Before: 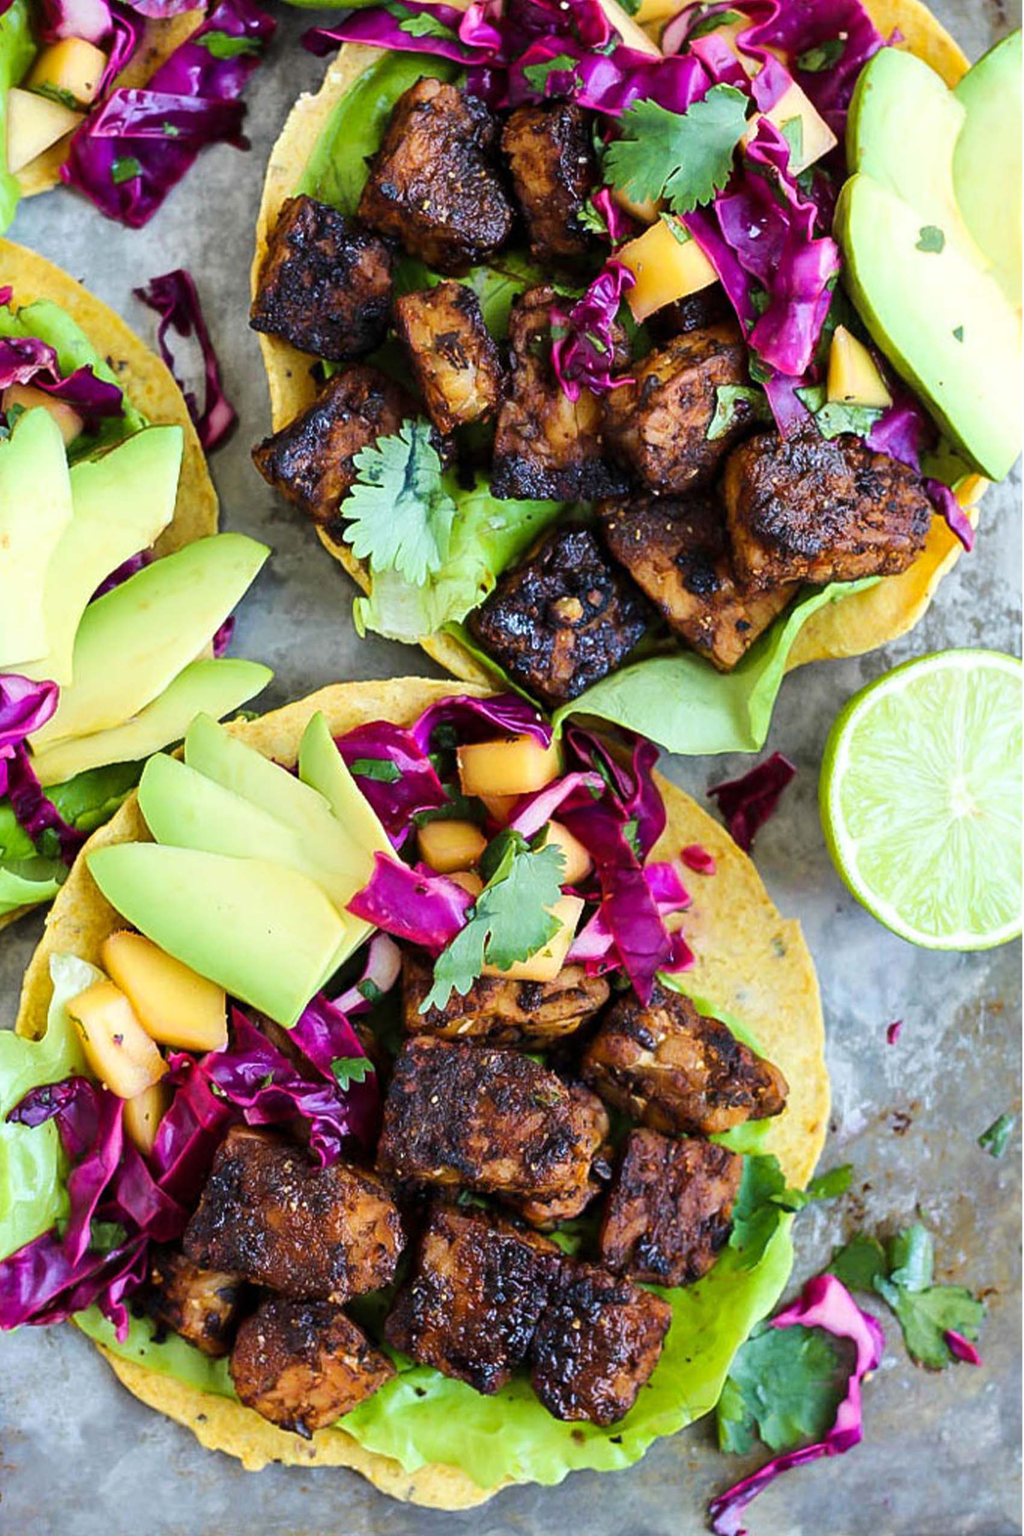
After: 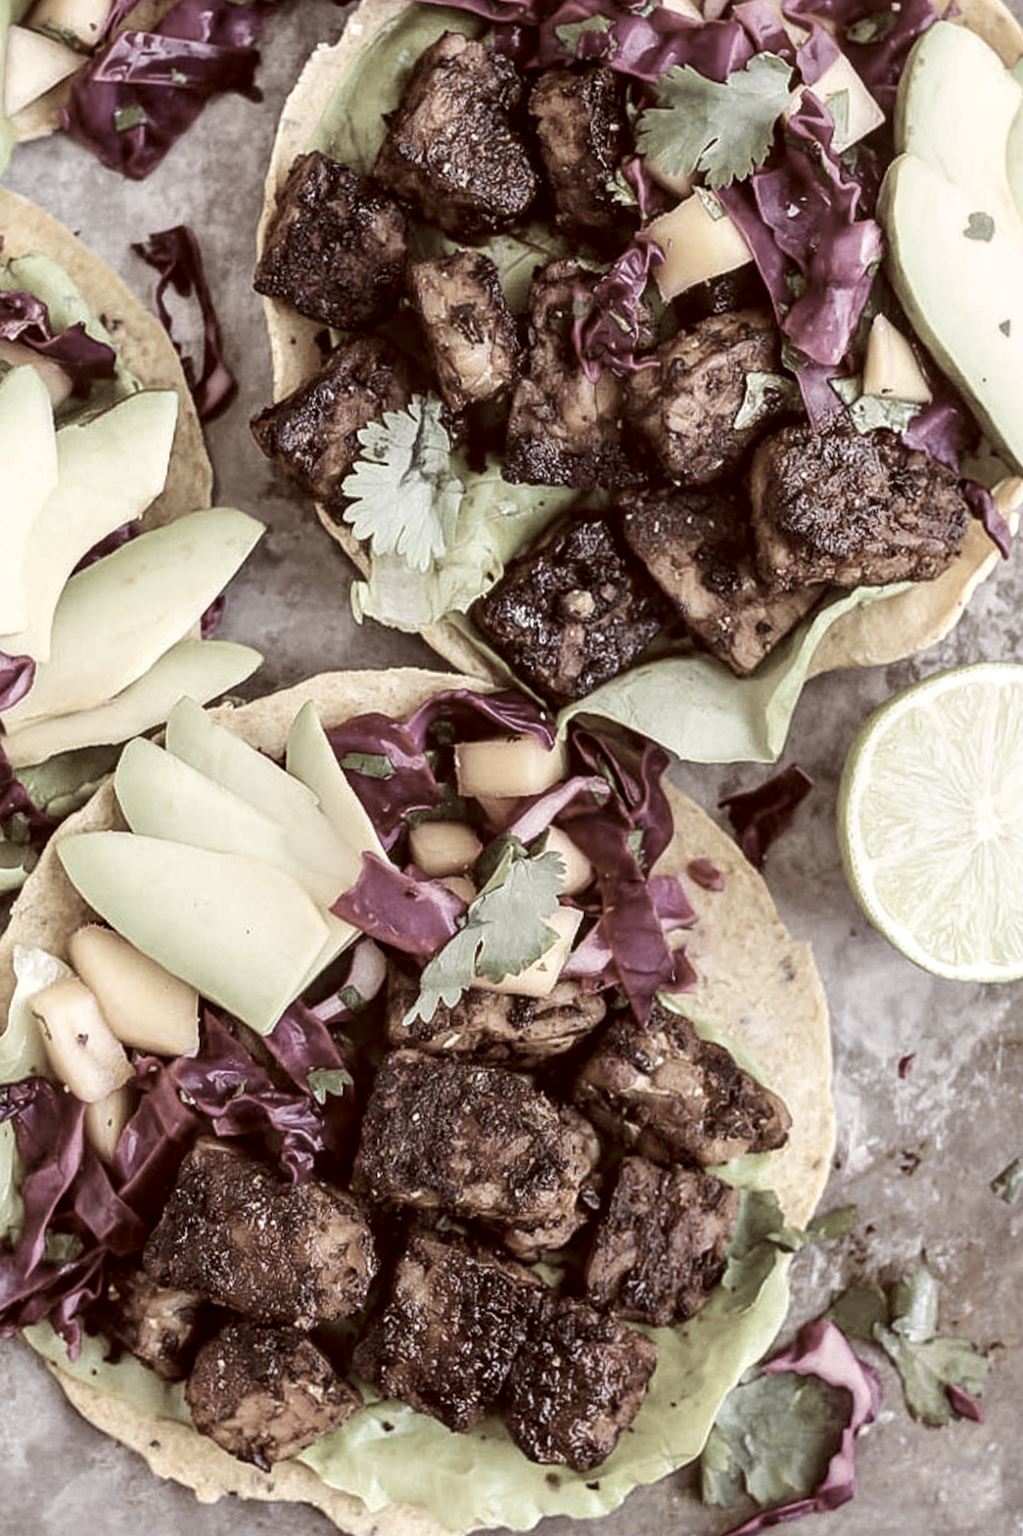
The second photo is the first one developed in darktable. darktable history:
color correction: highlights a* 9.03, highlights b* 8.71, shadows a* 40, shadows b* 40, saturation 0.8
local contrast: on, module defaults
crop and rotate: angle -2.38°
color zones: curves: ch1 [(0, 0.153) (0.143, 0.15) (0.286, 0.151) (0.429, 0.152) (0.571, 0.152) (0.714, 0.151) (0.857, 0.151) (1, 0.153)]
